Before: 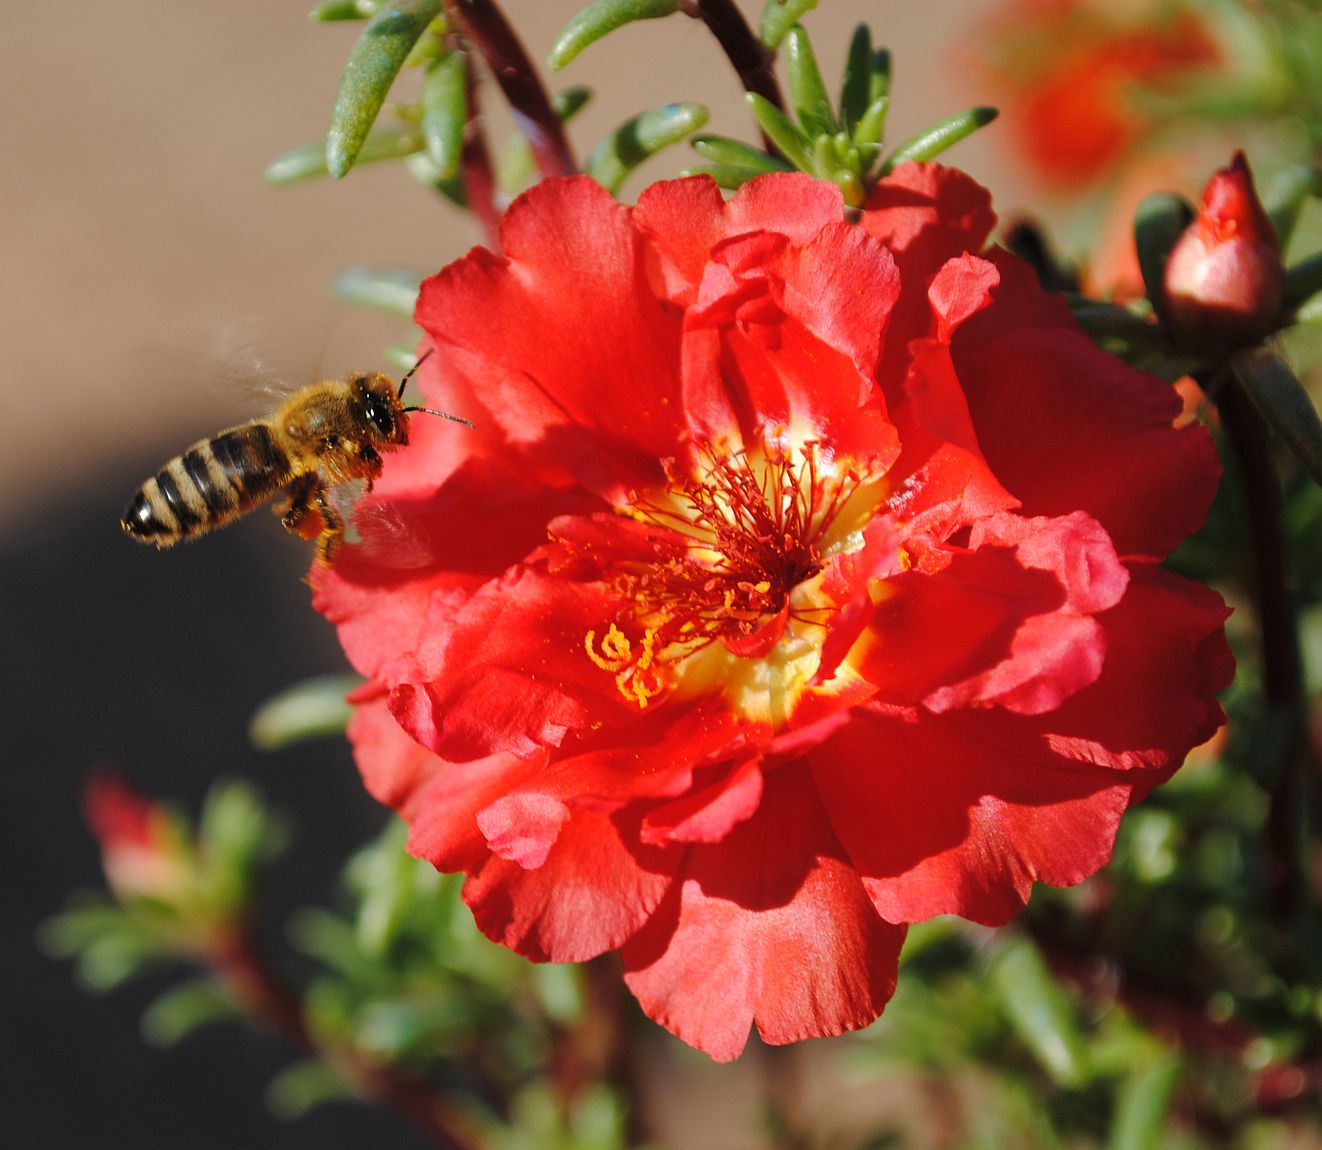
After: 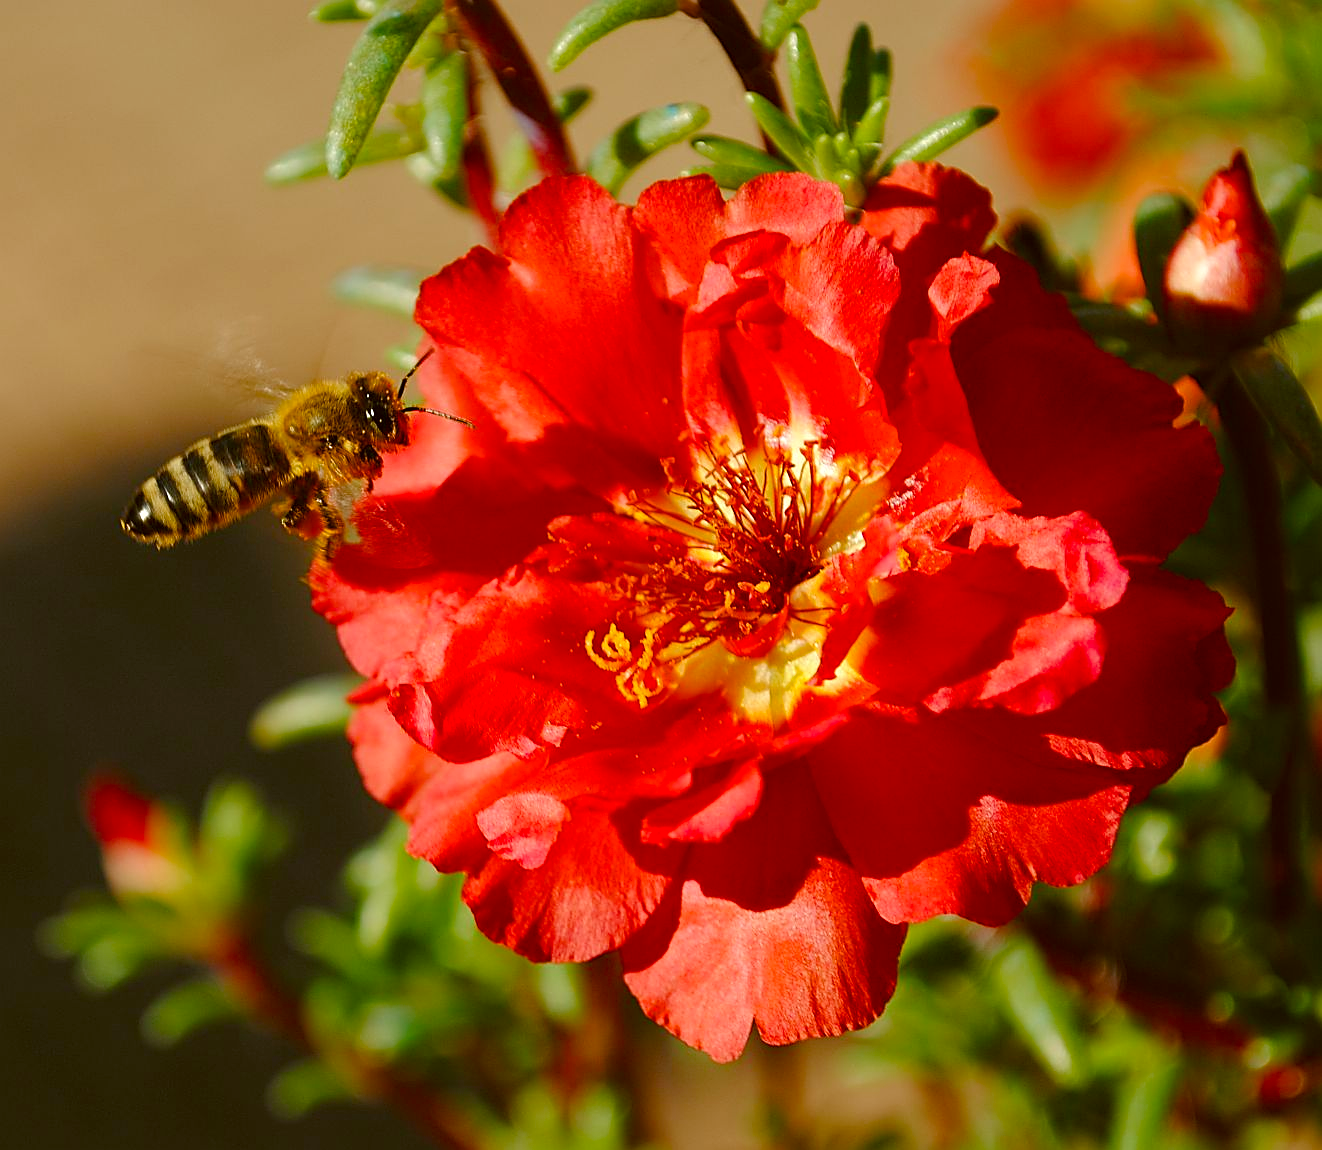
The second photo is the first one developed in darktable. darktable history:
exposure: exposure 0.022 EV, compensate highlight preservation false
color balance rgb: shadows lift › hue 87.12°, perceptual saturation grading › global saturation 20%, perceptual saturation grading › highlights -25.108%, perceptual saturation grading › shadows 50.035%, global vibrance 14.781%
color correction: highlights a* -1.32, highlights b* 10.28, shadows a* 0.506, shadows b* 19.08
sharpen: on, module defaults
